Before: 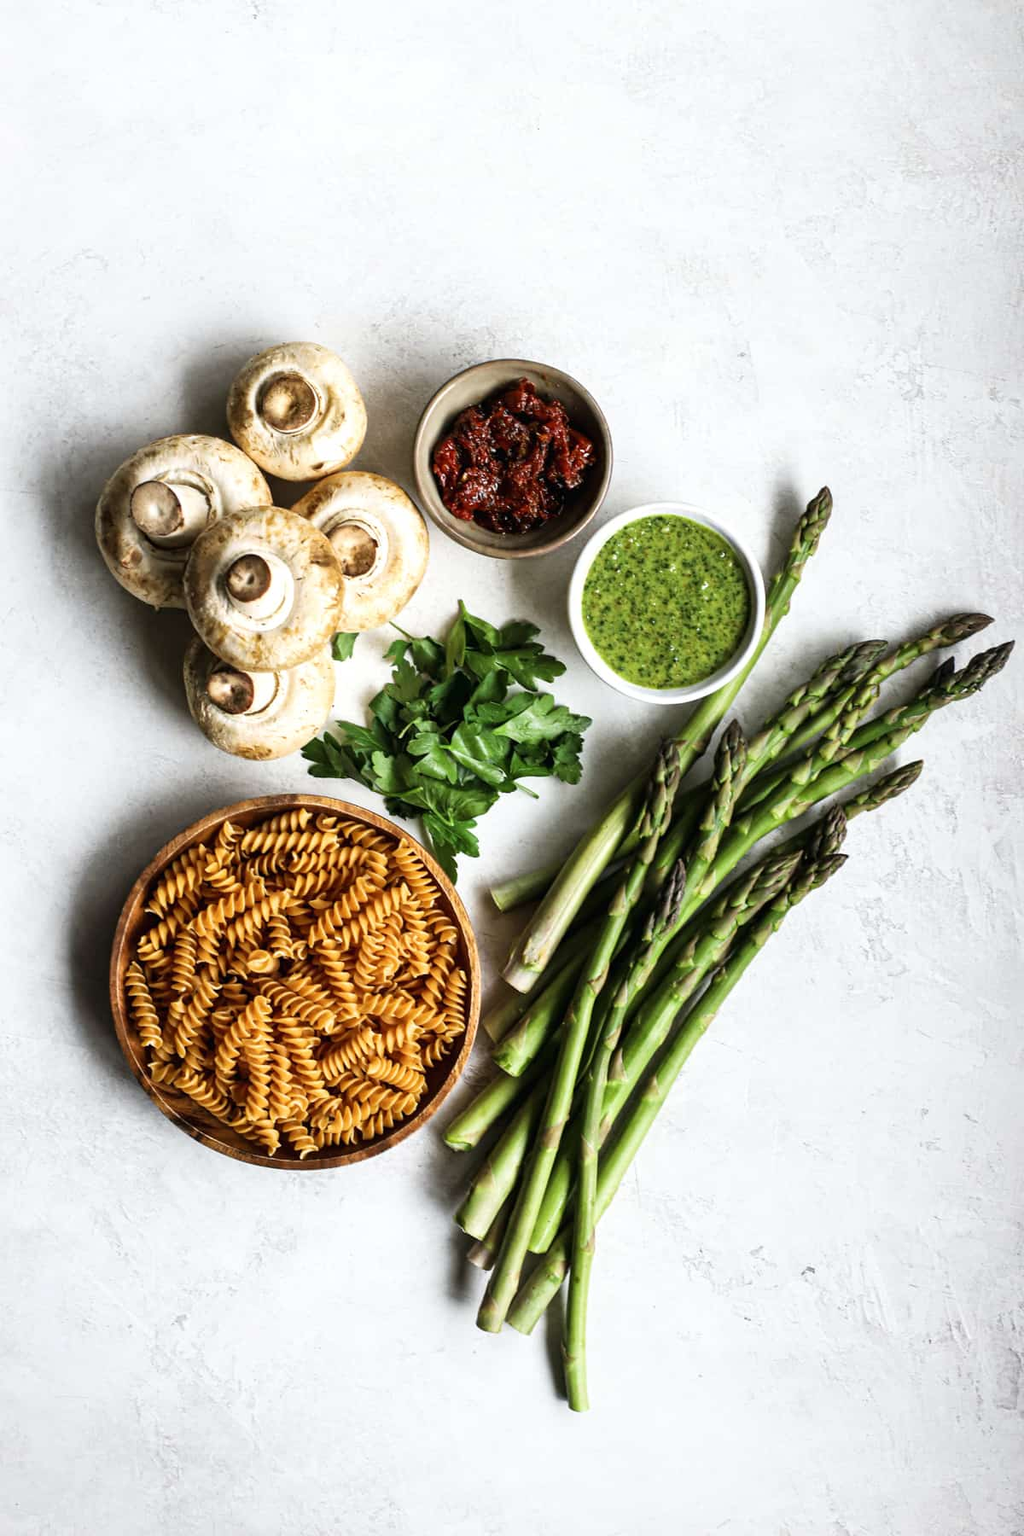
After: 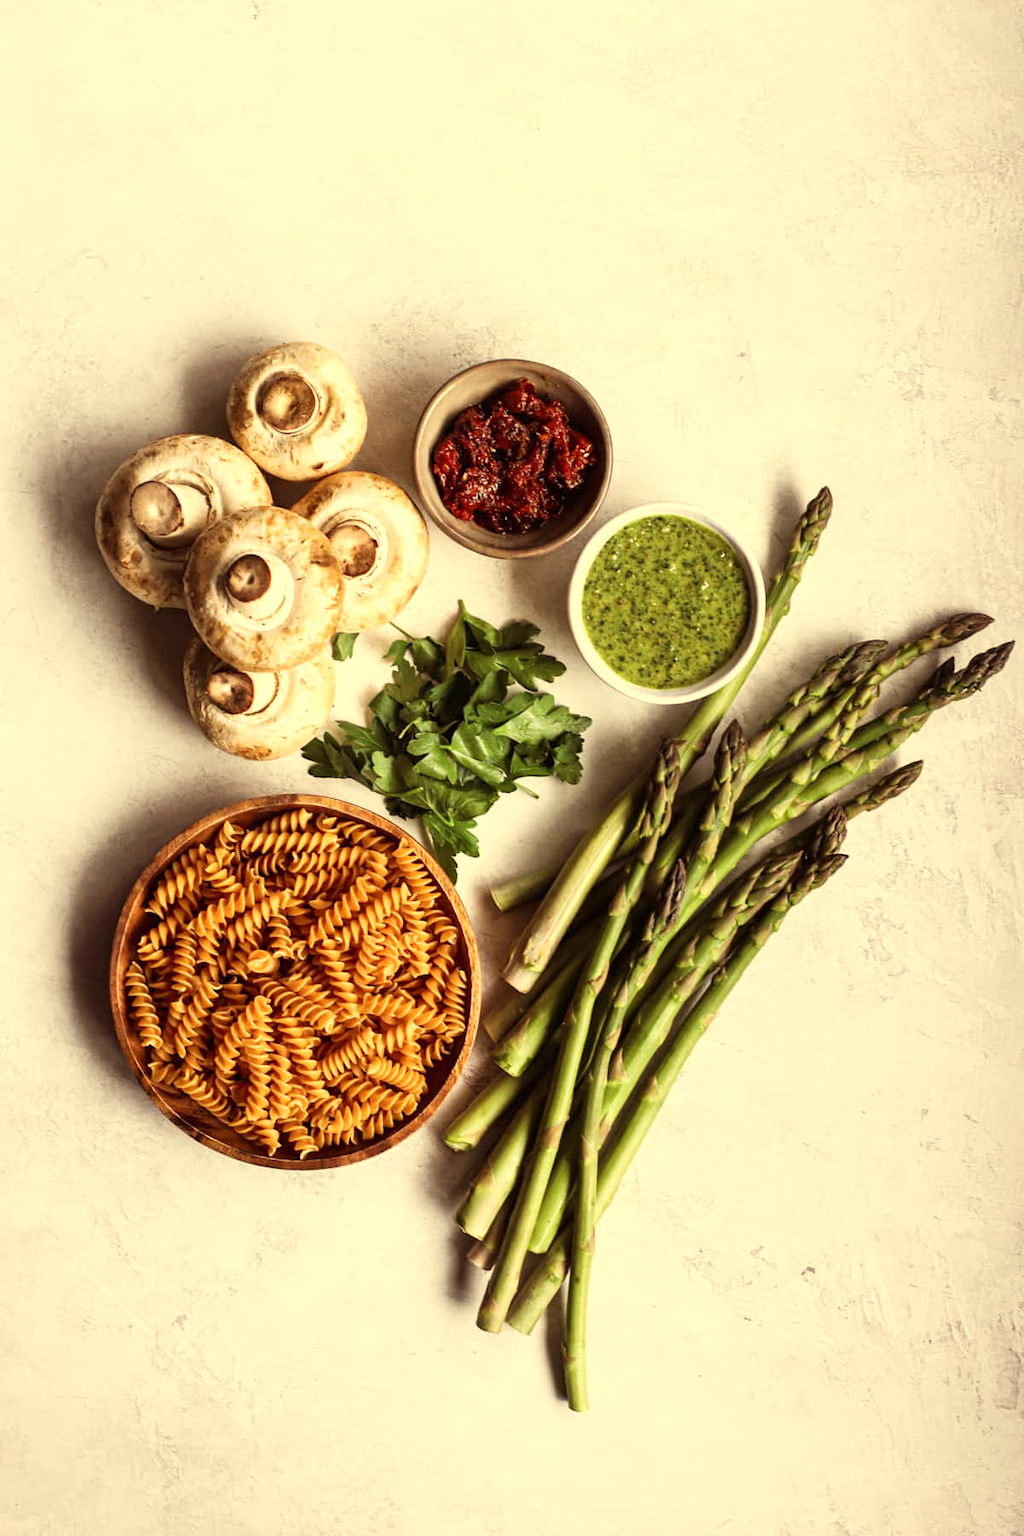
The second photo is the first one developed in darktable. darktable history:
rgb levels: mode RGB, independent channels, levels [[0, 0.474, 1], [0, 0.5, 1], [0, 0.5, 1]]
white balance: red 1.08, blue 0.791
